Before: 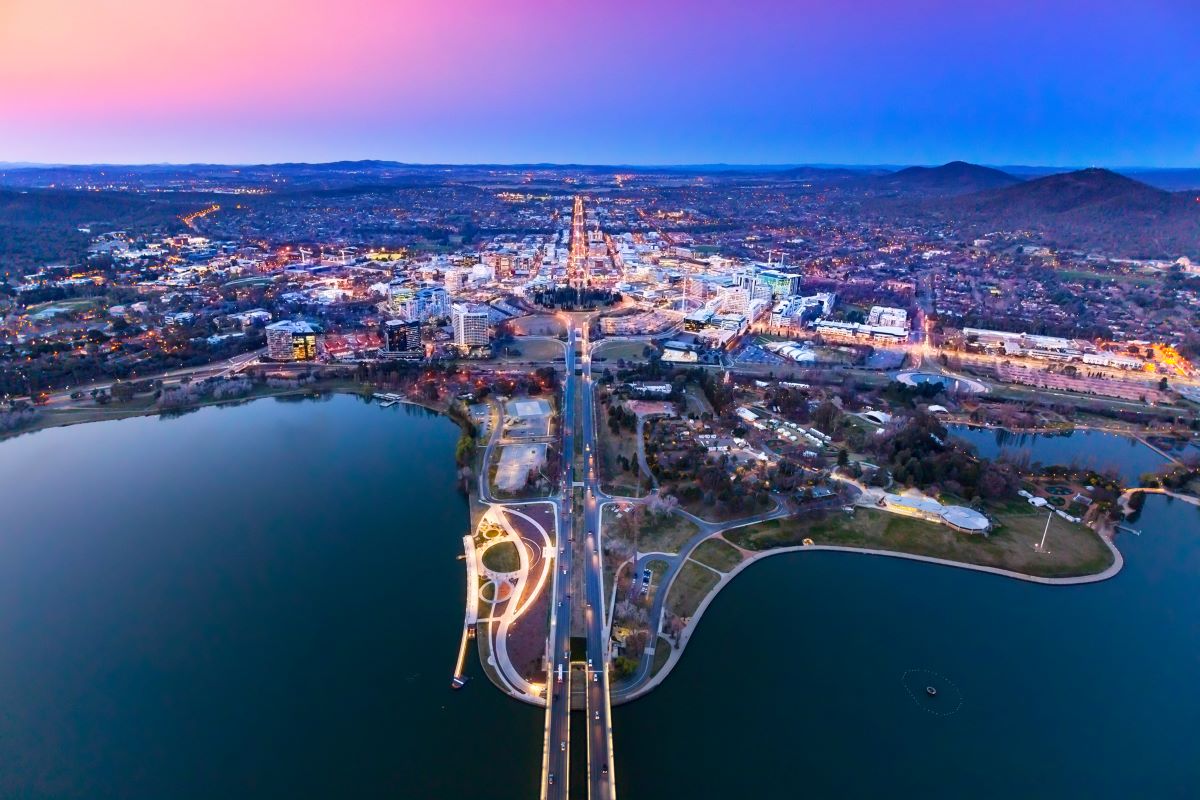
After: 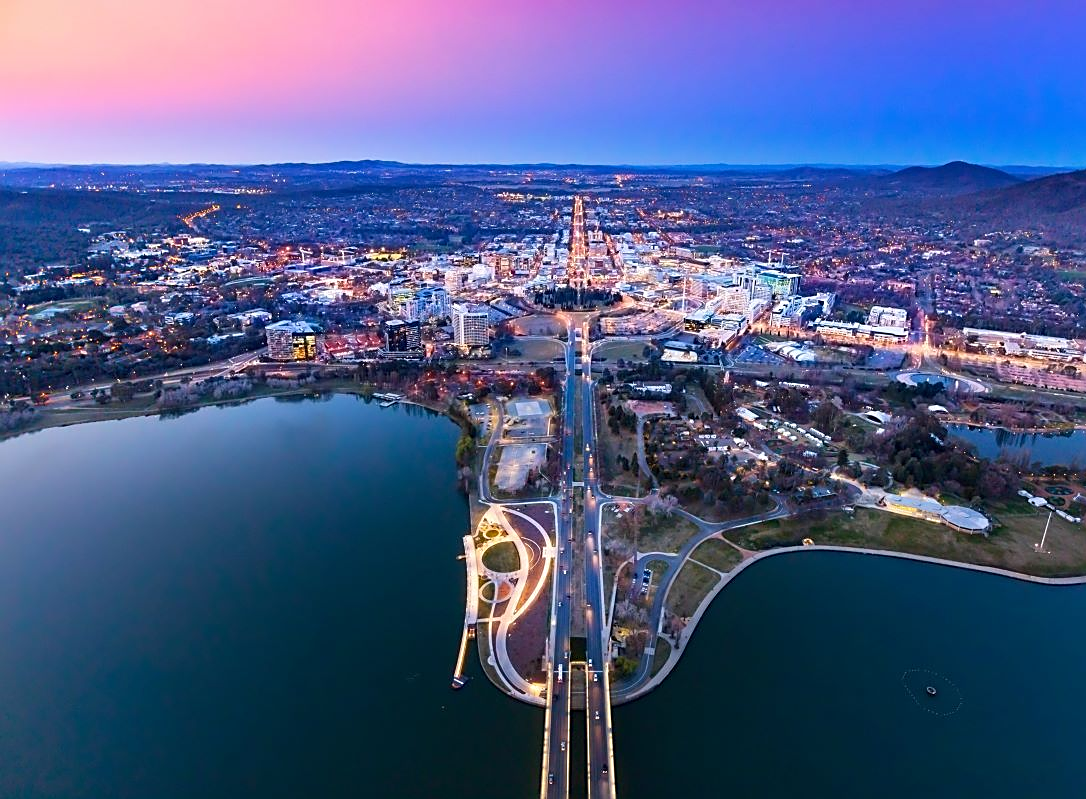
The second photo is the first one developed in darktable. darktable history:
sharpen: on, module defaults
crop: right 9.48%, bottom 0.031%
